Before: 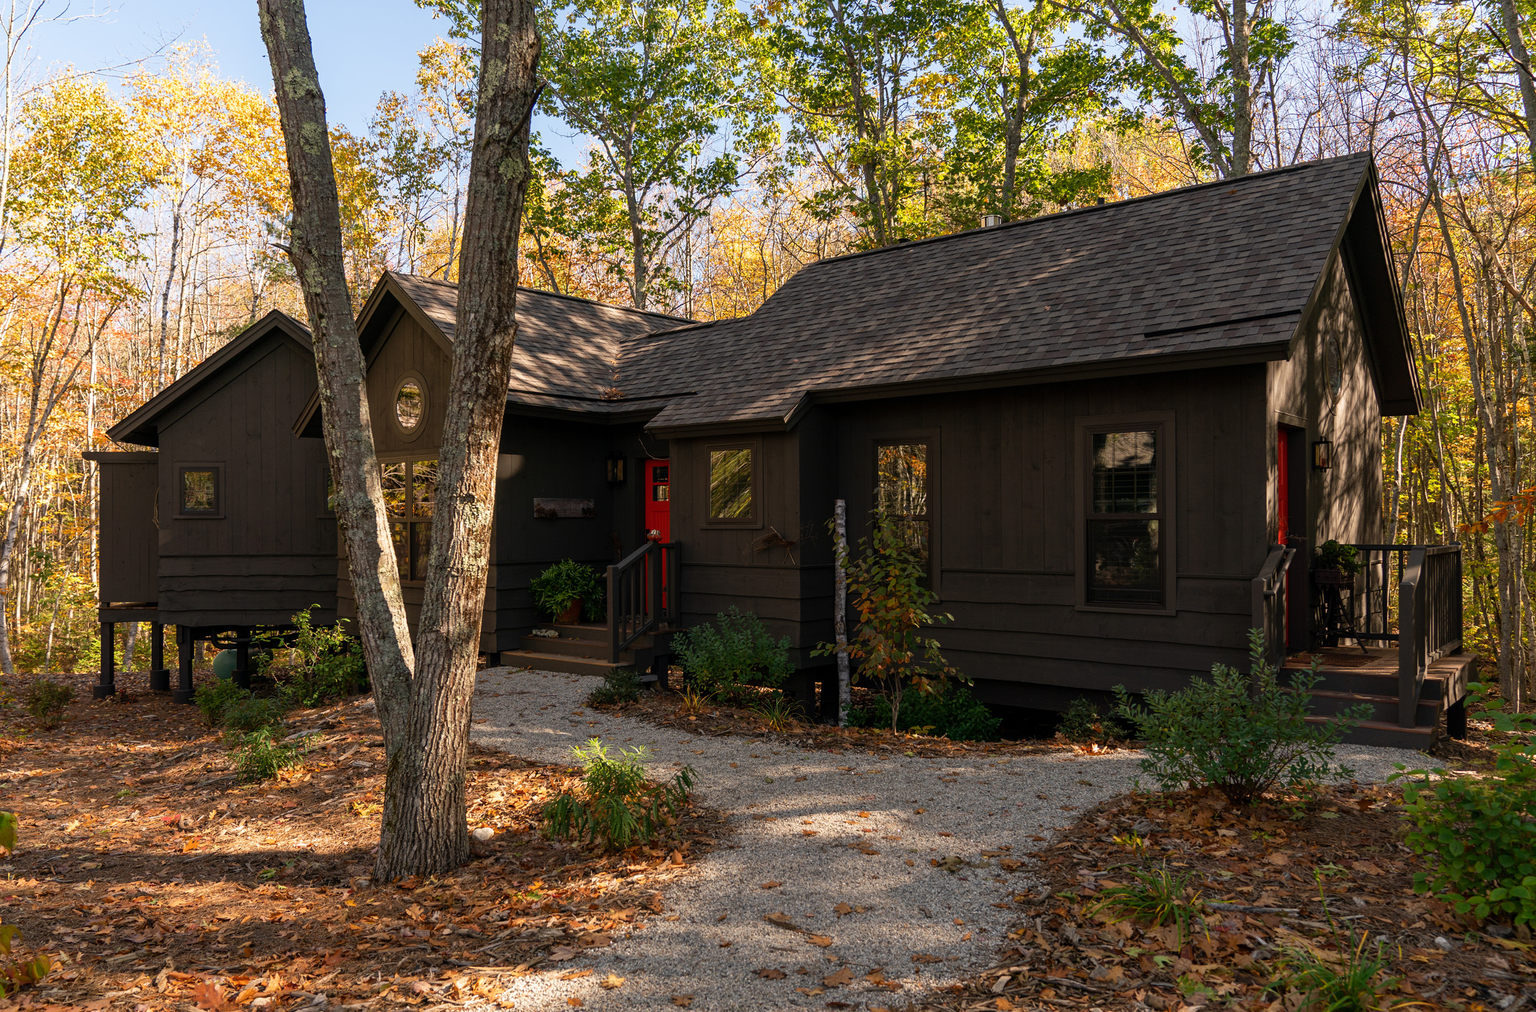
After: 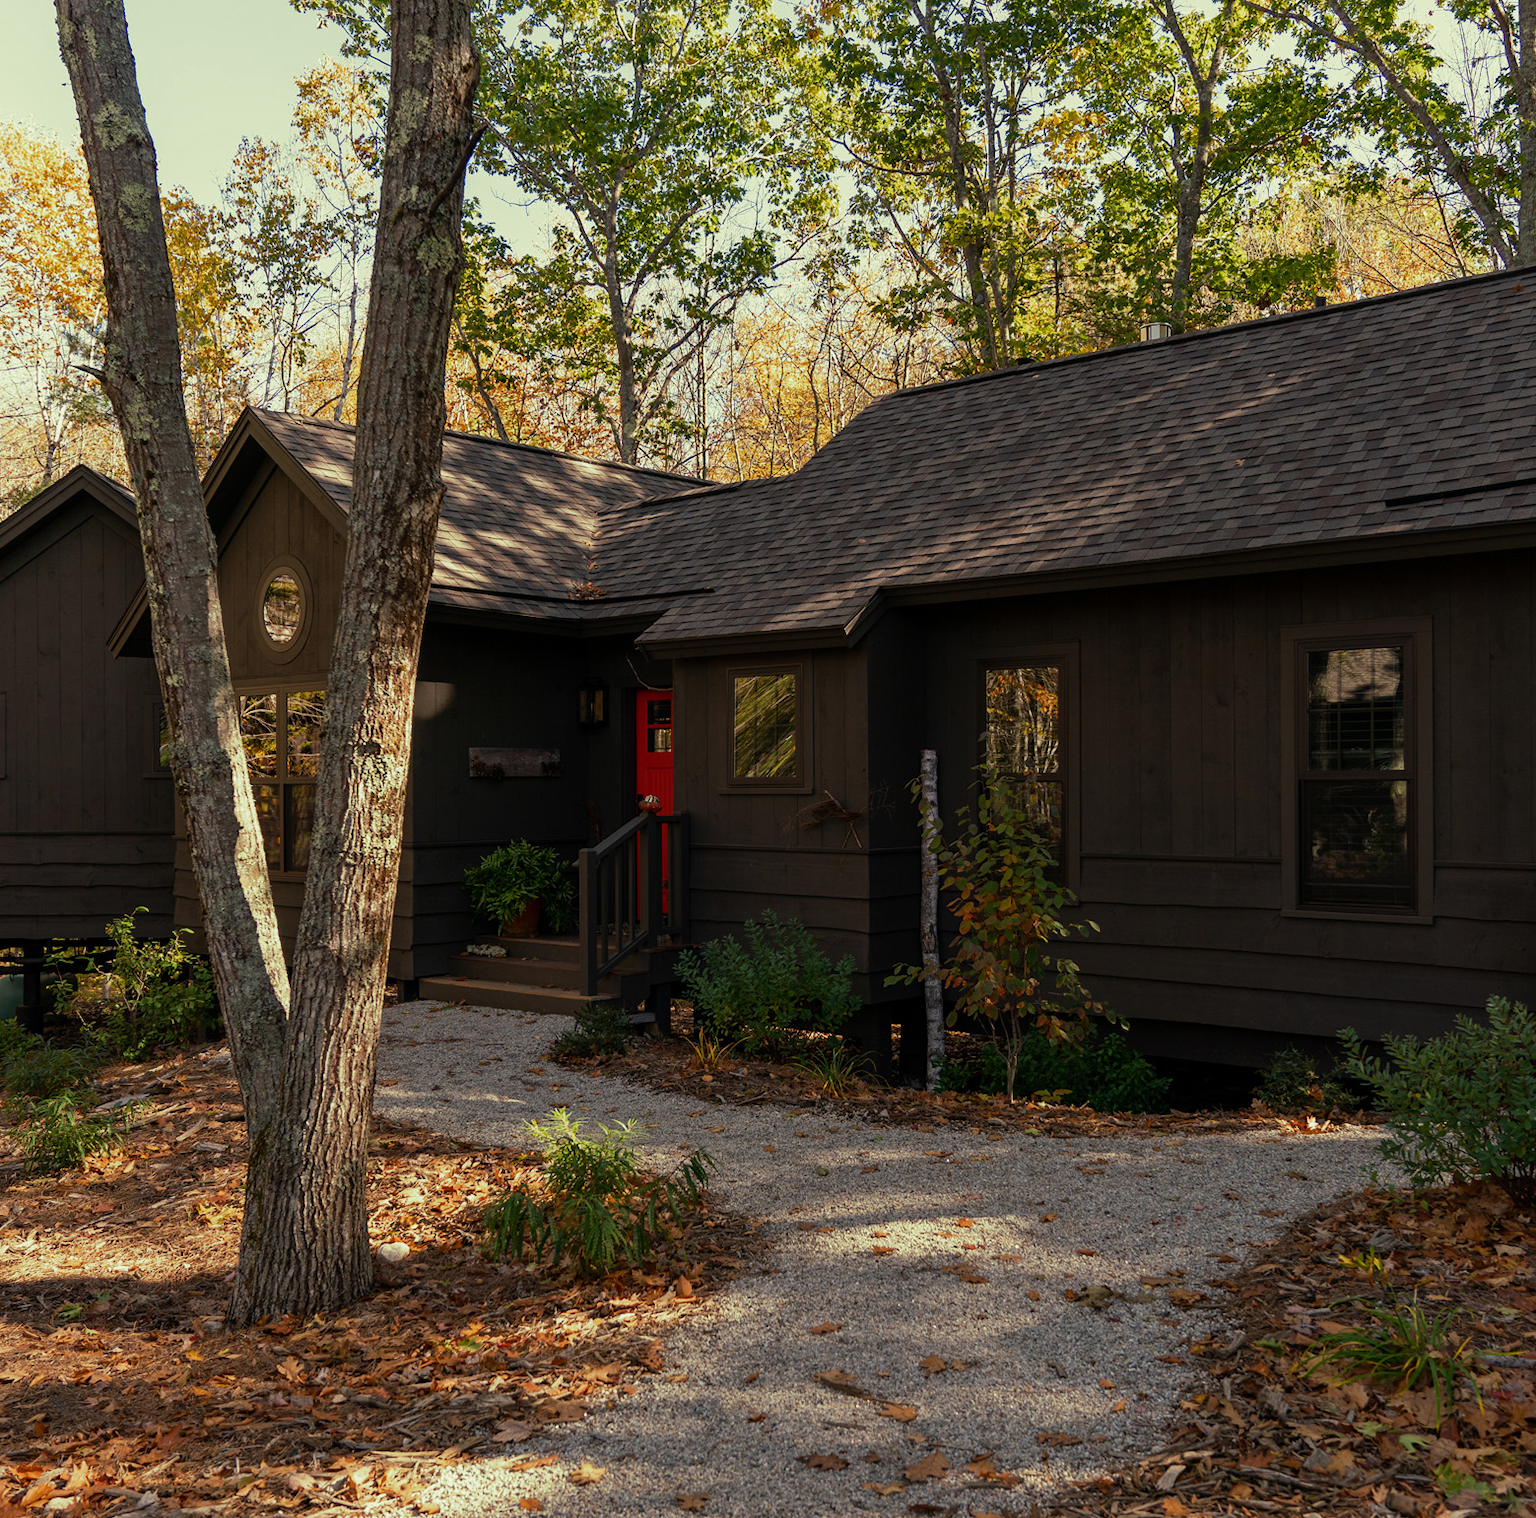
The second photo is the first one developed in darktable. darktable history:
exposure: exposure -0.242 EV, compensate highlight preservation false
split-toning: shadows › hue 290.82°, shadows › saturation 0.34, highlights › saturation 0.38, balance 0, compress 50%
crop and rotate: left 14.436%, right 18.898%
